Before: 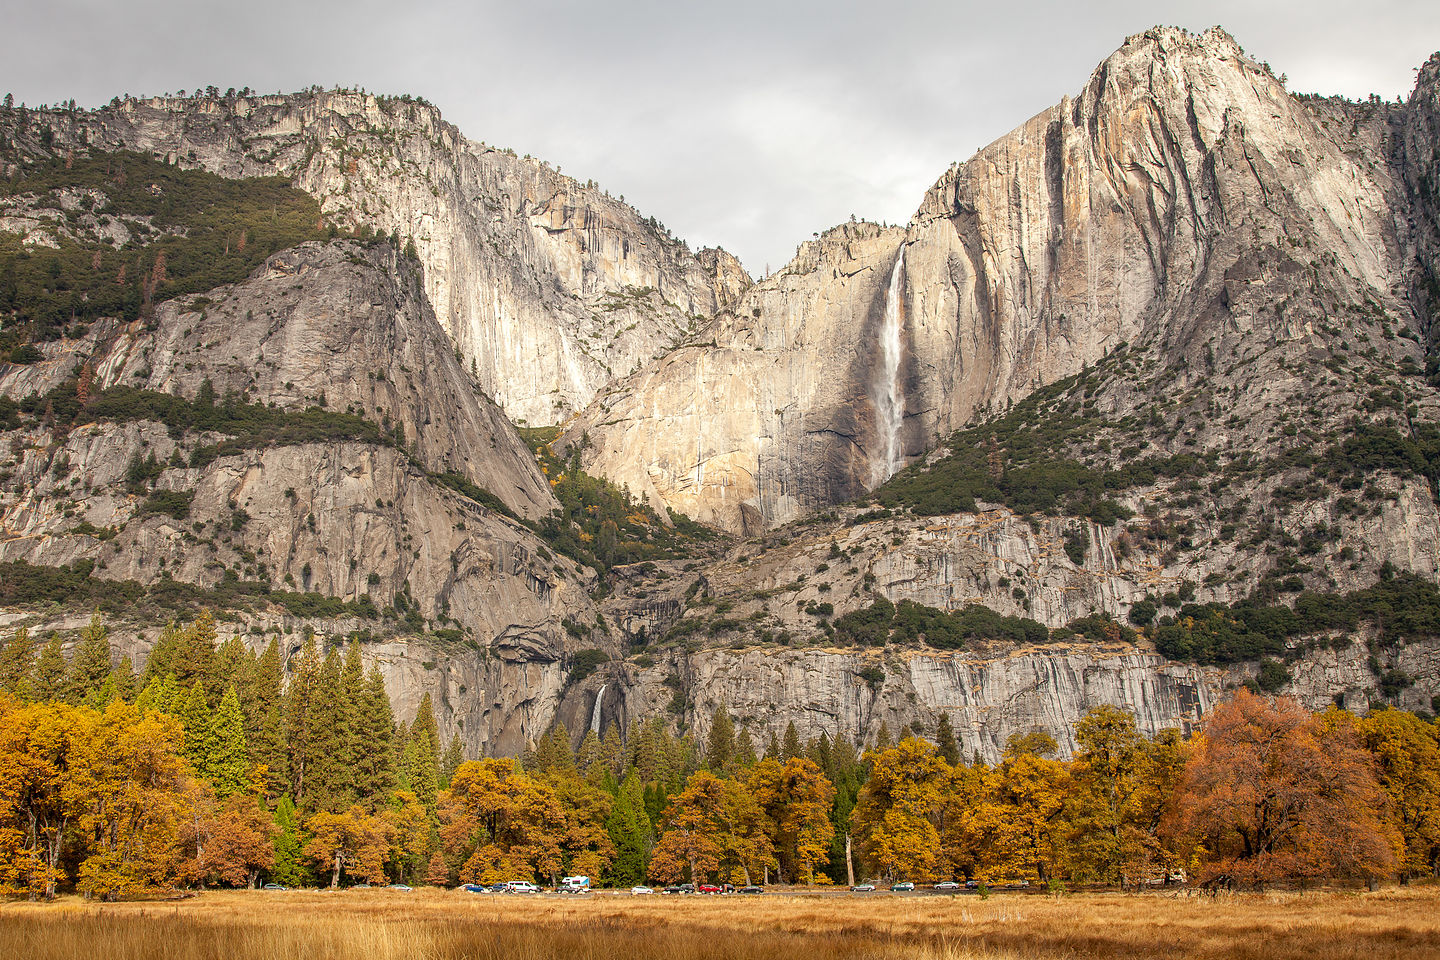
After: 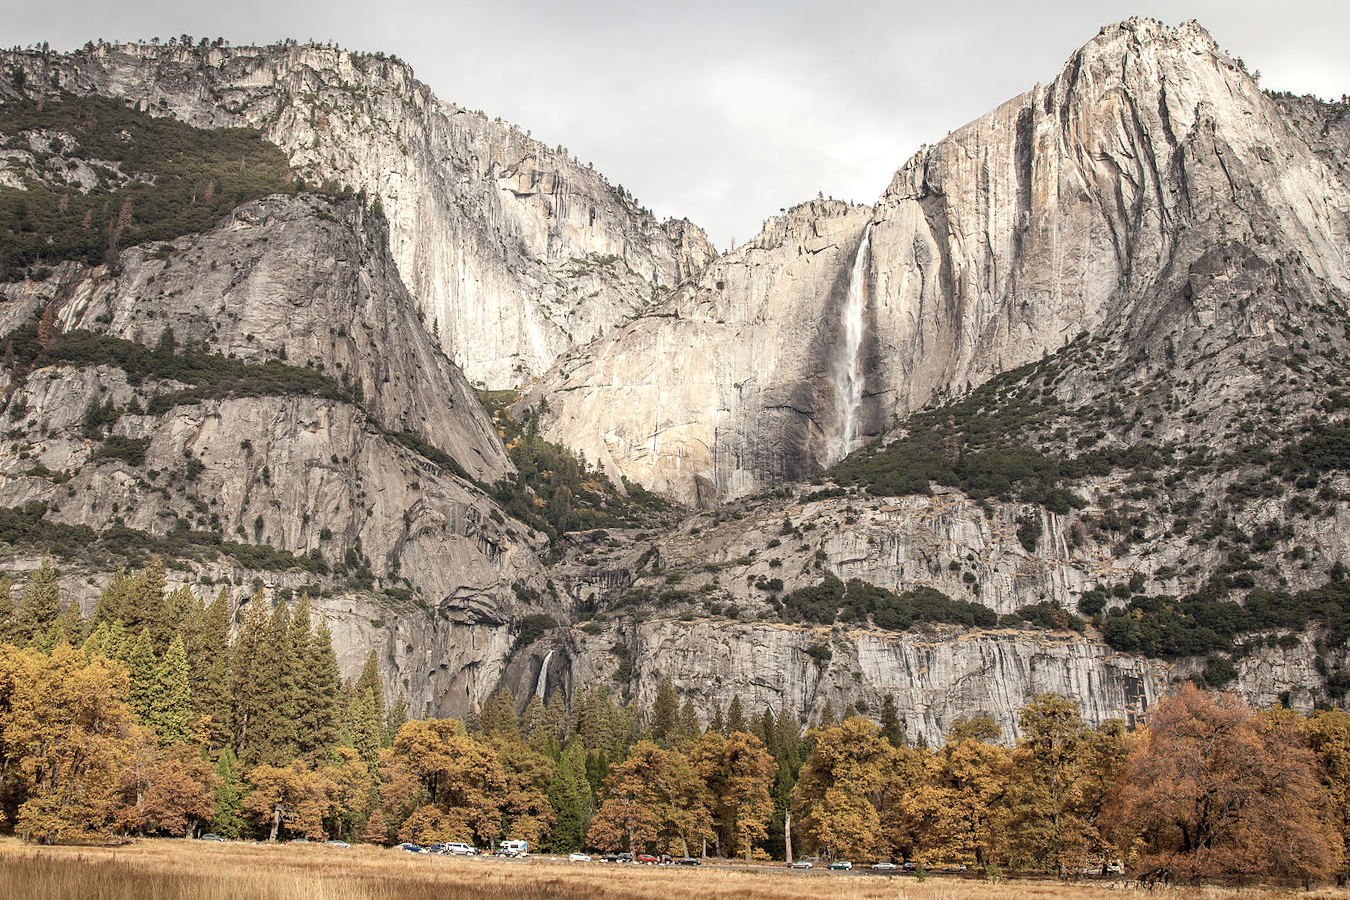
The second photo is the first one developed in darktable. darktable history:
crop and rotate: angle -2.57°
contrast brightness saturation: contrast 0.102, saturation -0.367
exposure: exposure 0.084 EV, compensate highlight preservation false
